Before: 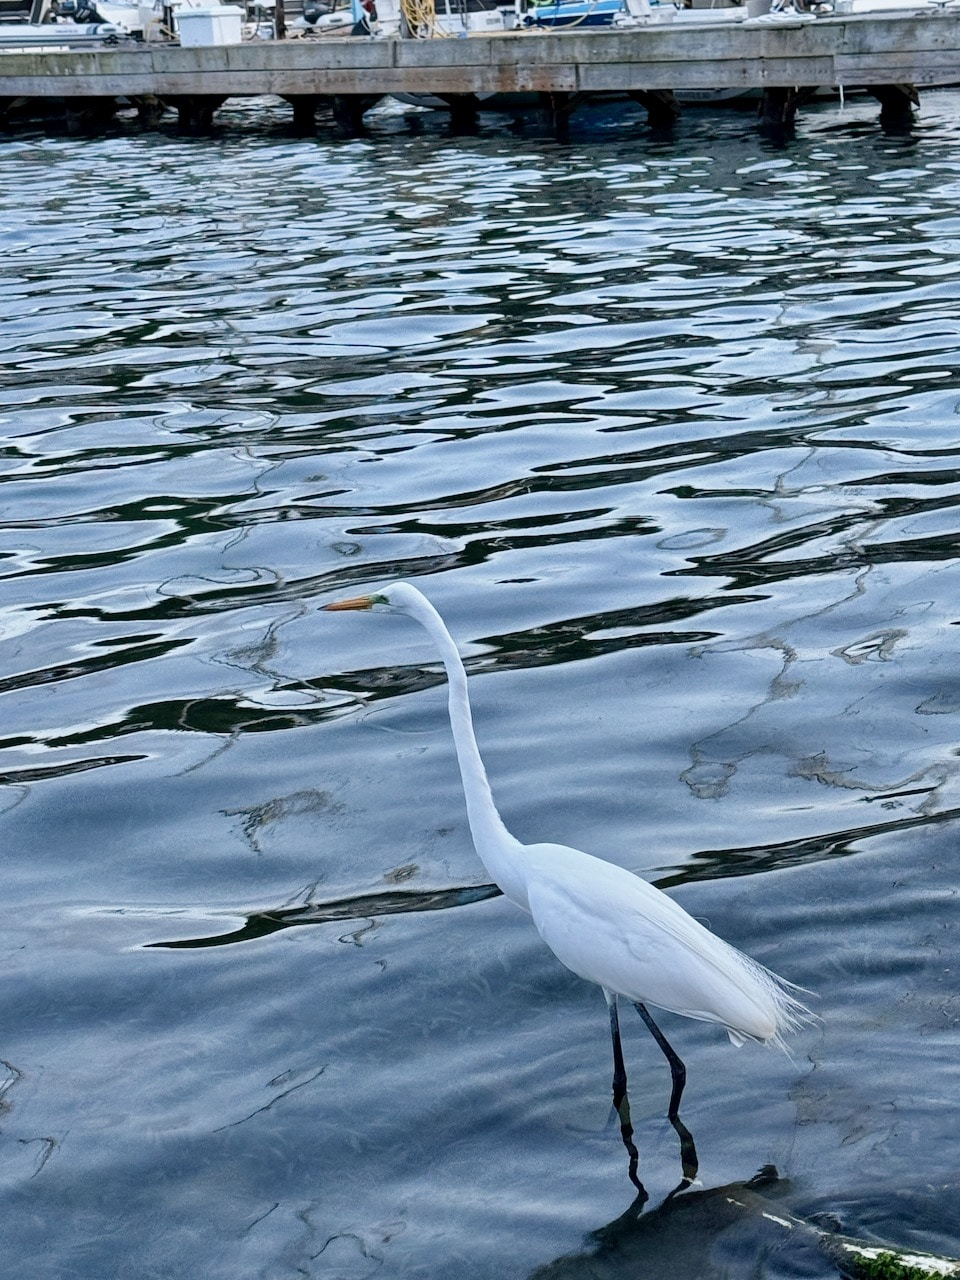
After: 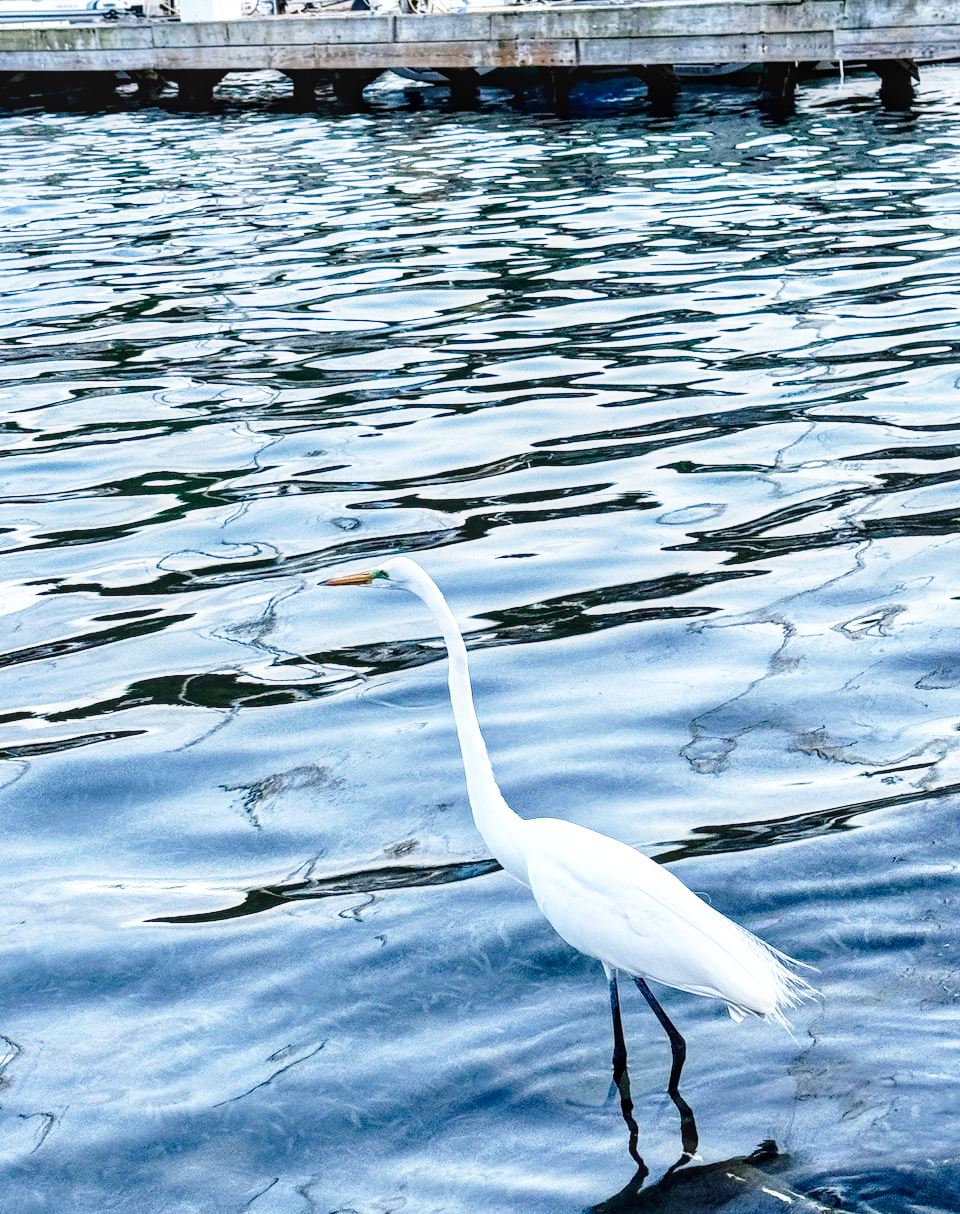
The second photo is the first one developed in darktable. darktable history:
base curve: curves: ch0 [(0, 0) (0.026, 0.03) (0.109, 0.232) (0.351, 0.748) (0.669, 0.968) (1, 1)], preserve colors none
local contrast: on, module defaults
crop and rotate: top 2.03%, bottom 3.056%
